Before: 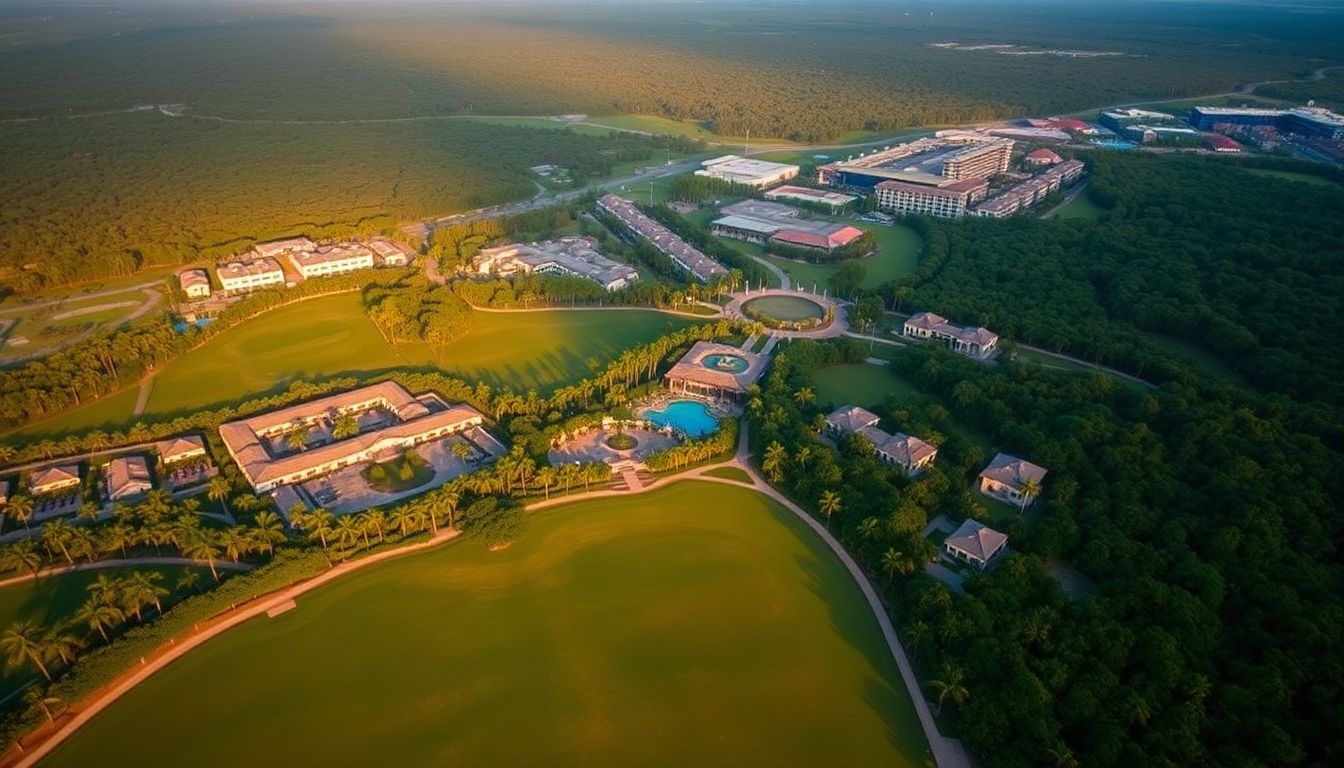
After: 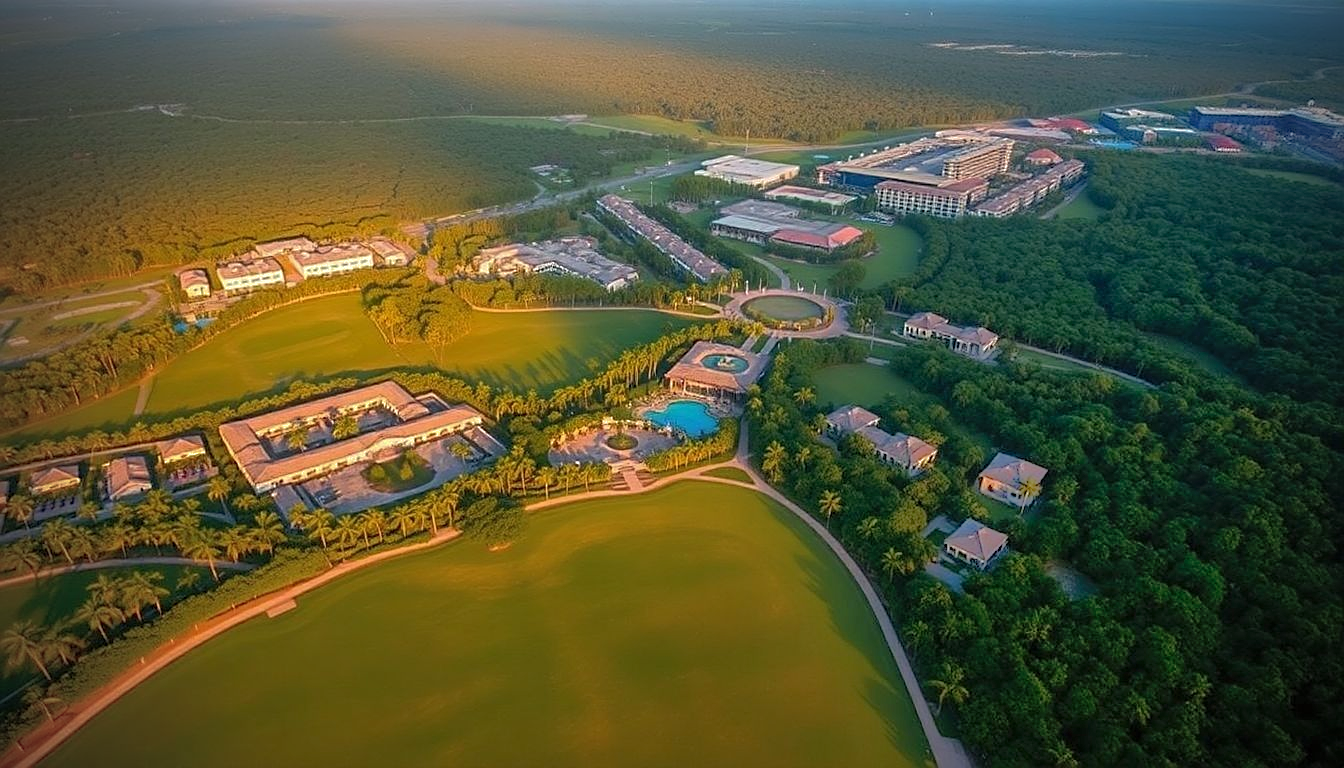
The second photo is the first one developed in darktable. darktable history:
vignetting: fall-off radius 60.61%, brightness -0.827
shadows and highlights: shadows 58.79, highlights -60.01
sharpen: on, module defaults
